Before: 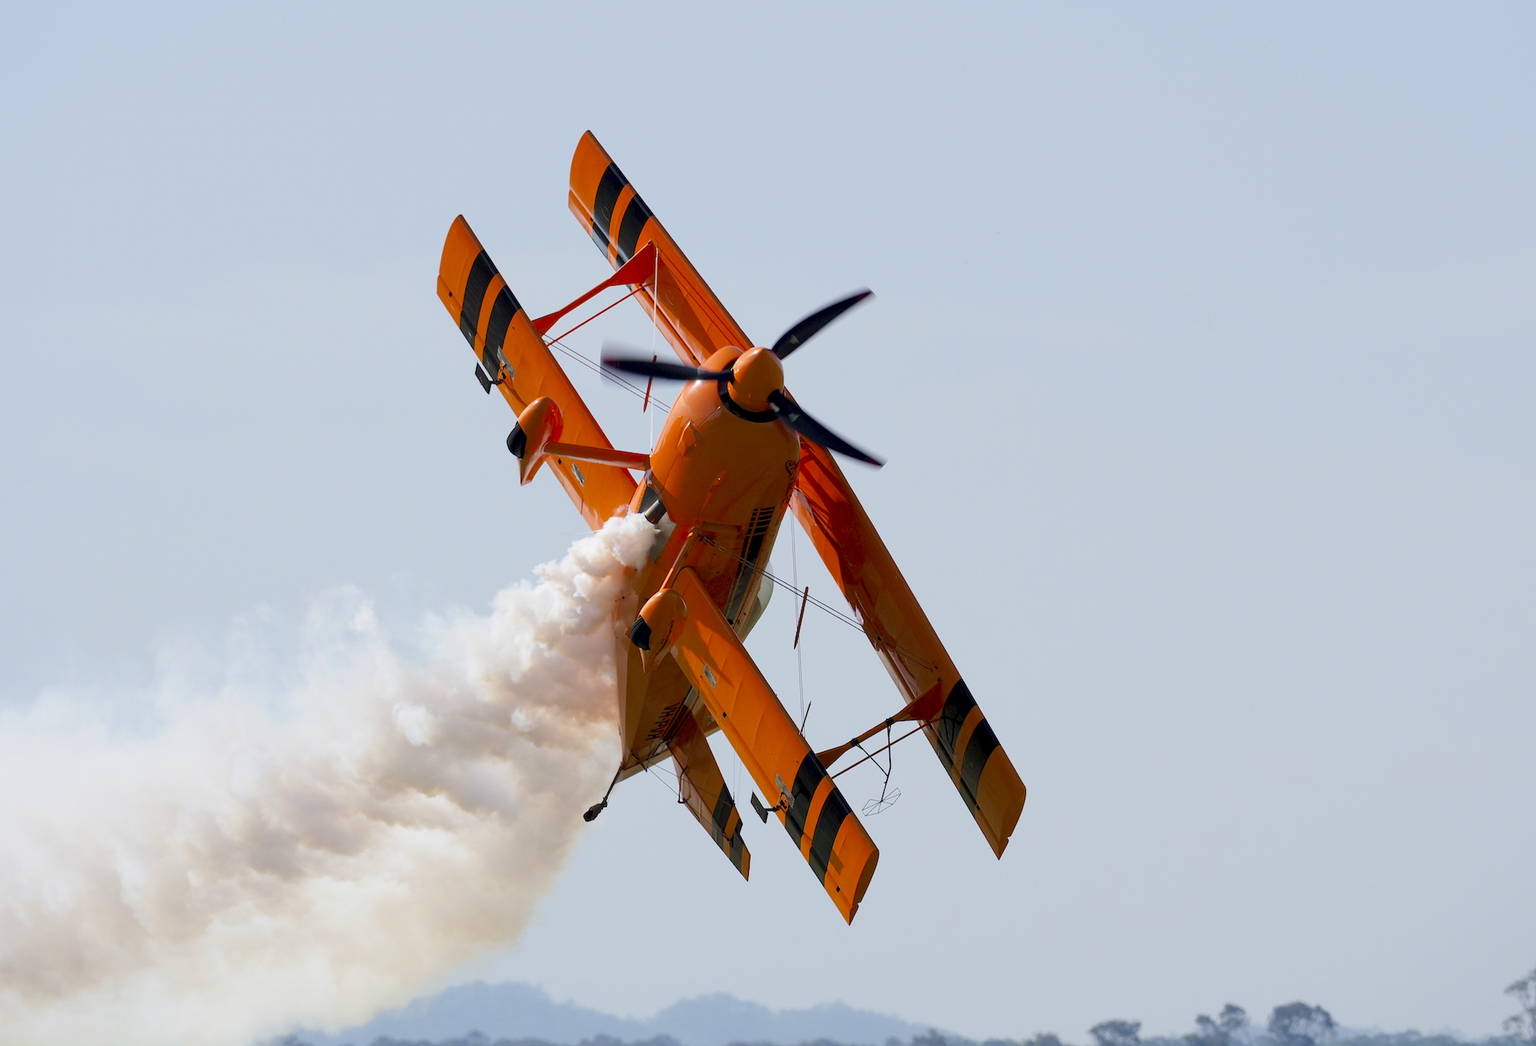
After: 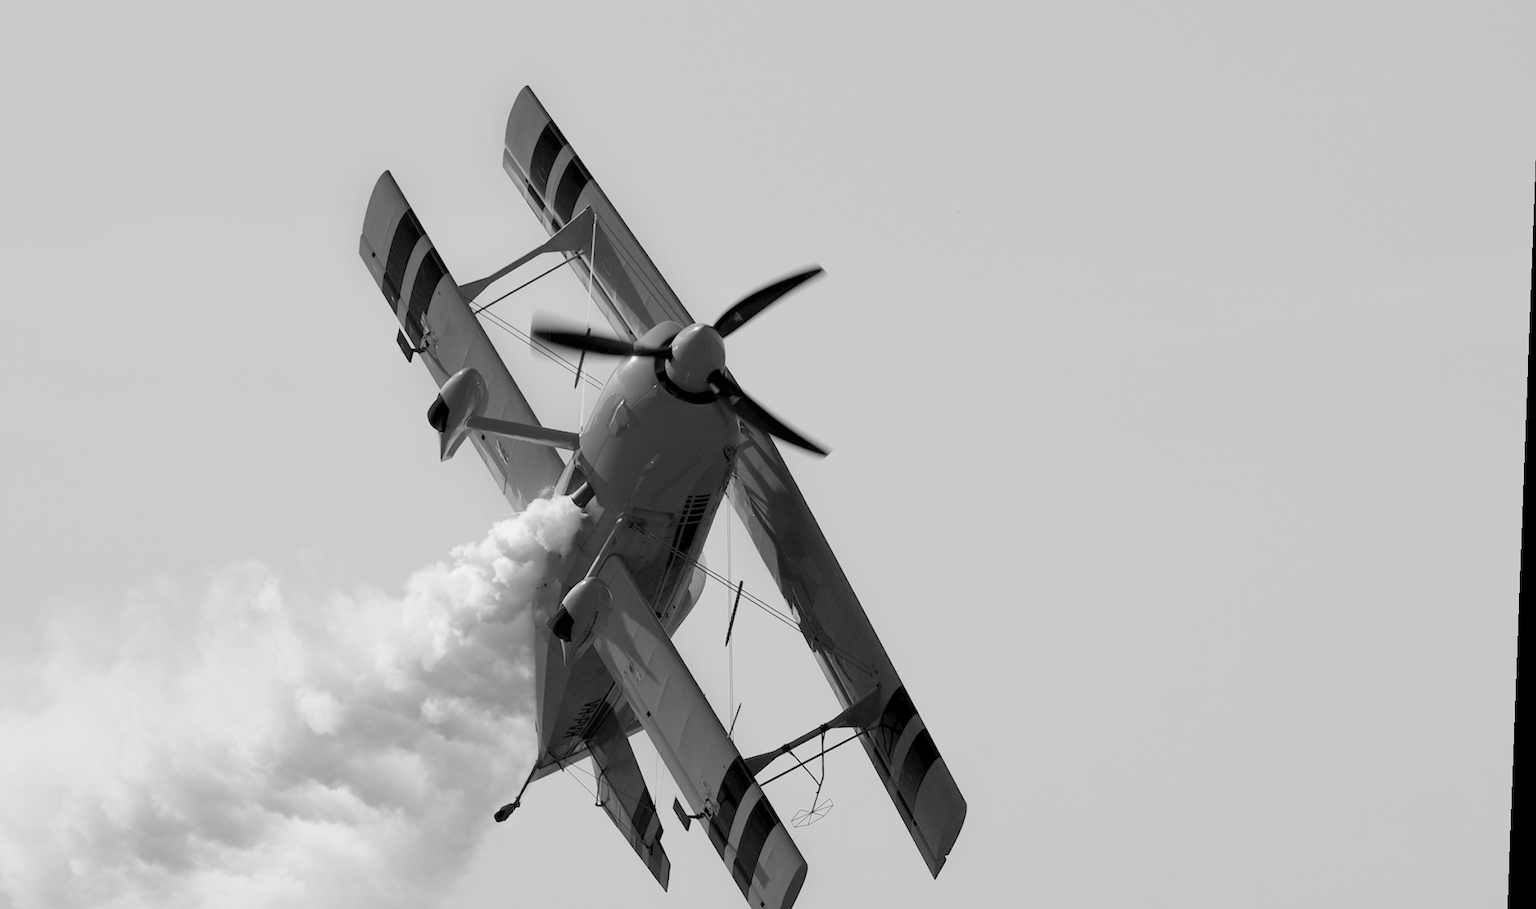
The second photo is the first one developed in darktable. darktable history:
monochrome: size 1
crop: left 8.155%, top 6.611%, bottom 15.385%
rotate and perspective: rotation 2.17°, automatic cropping off
